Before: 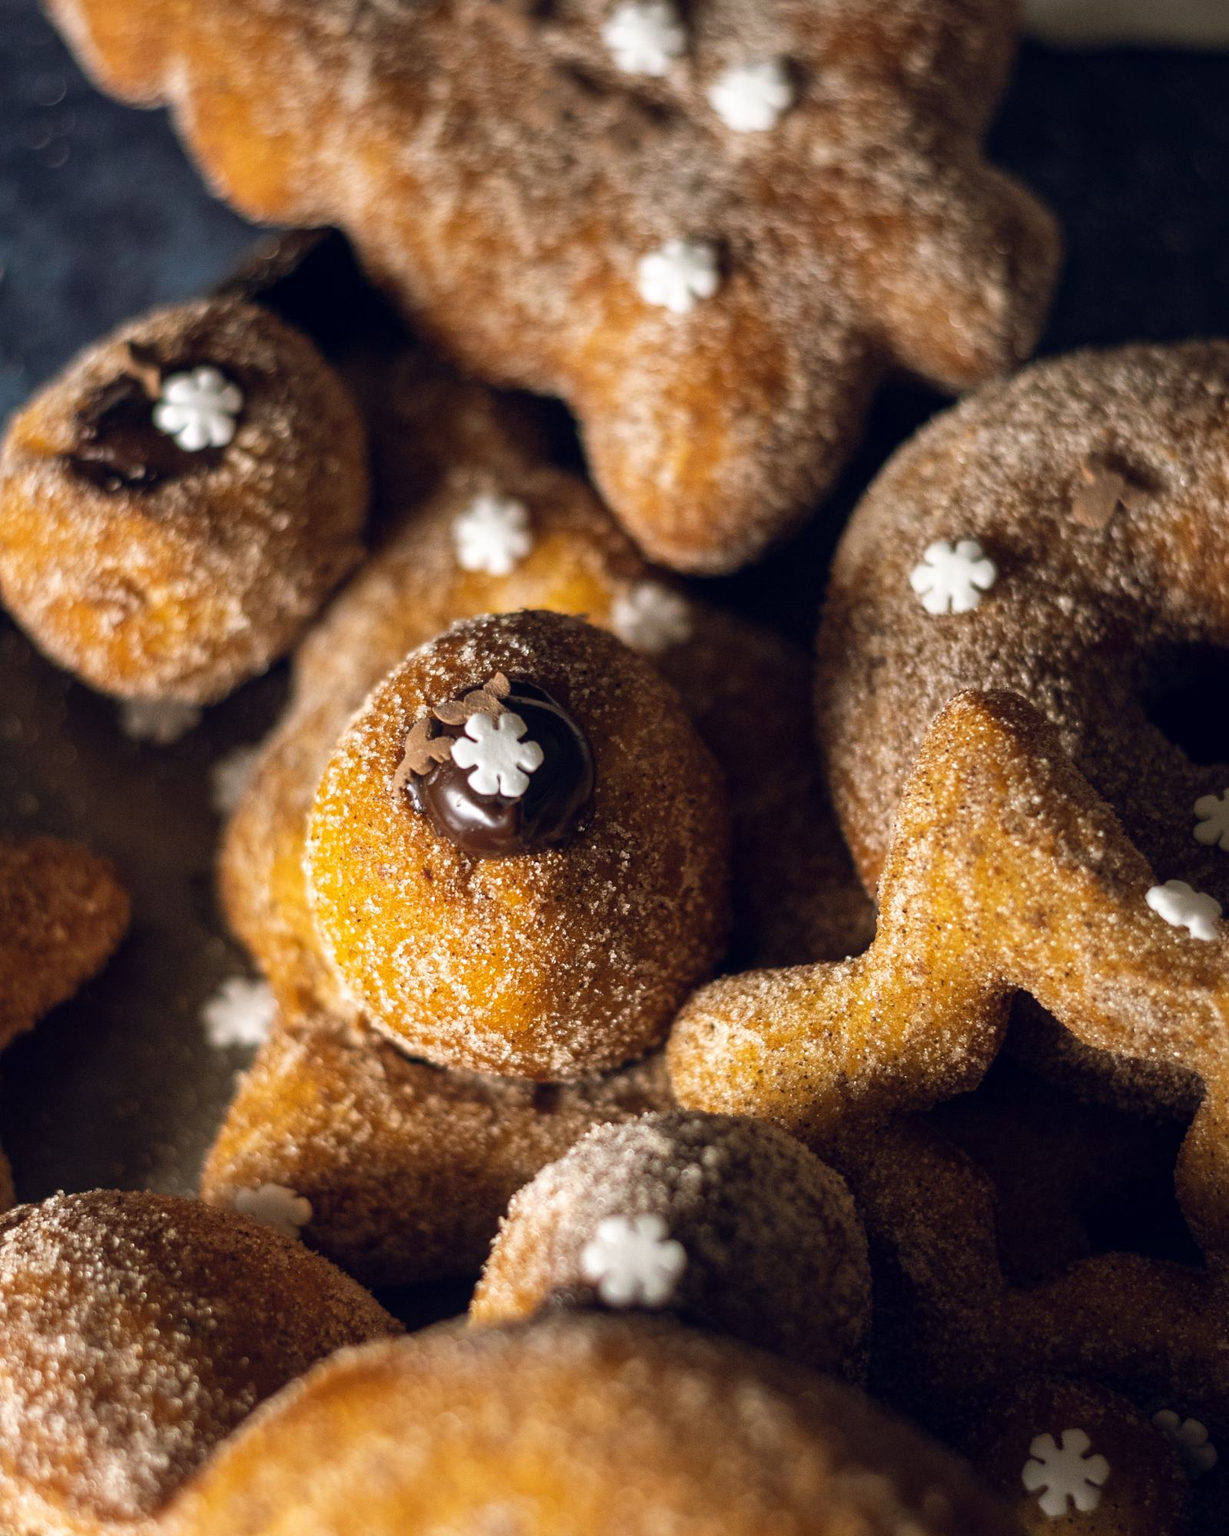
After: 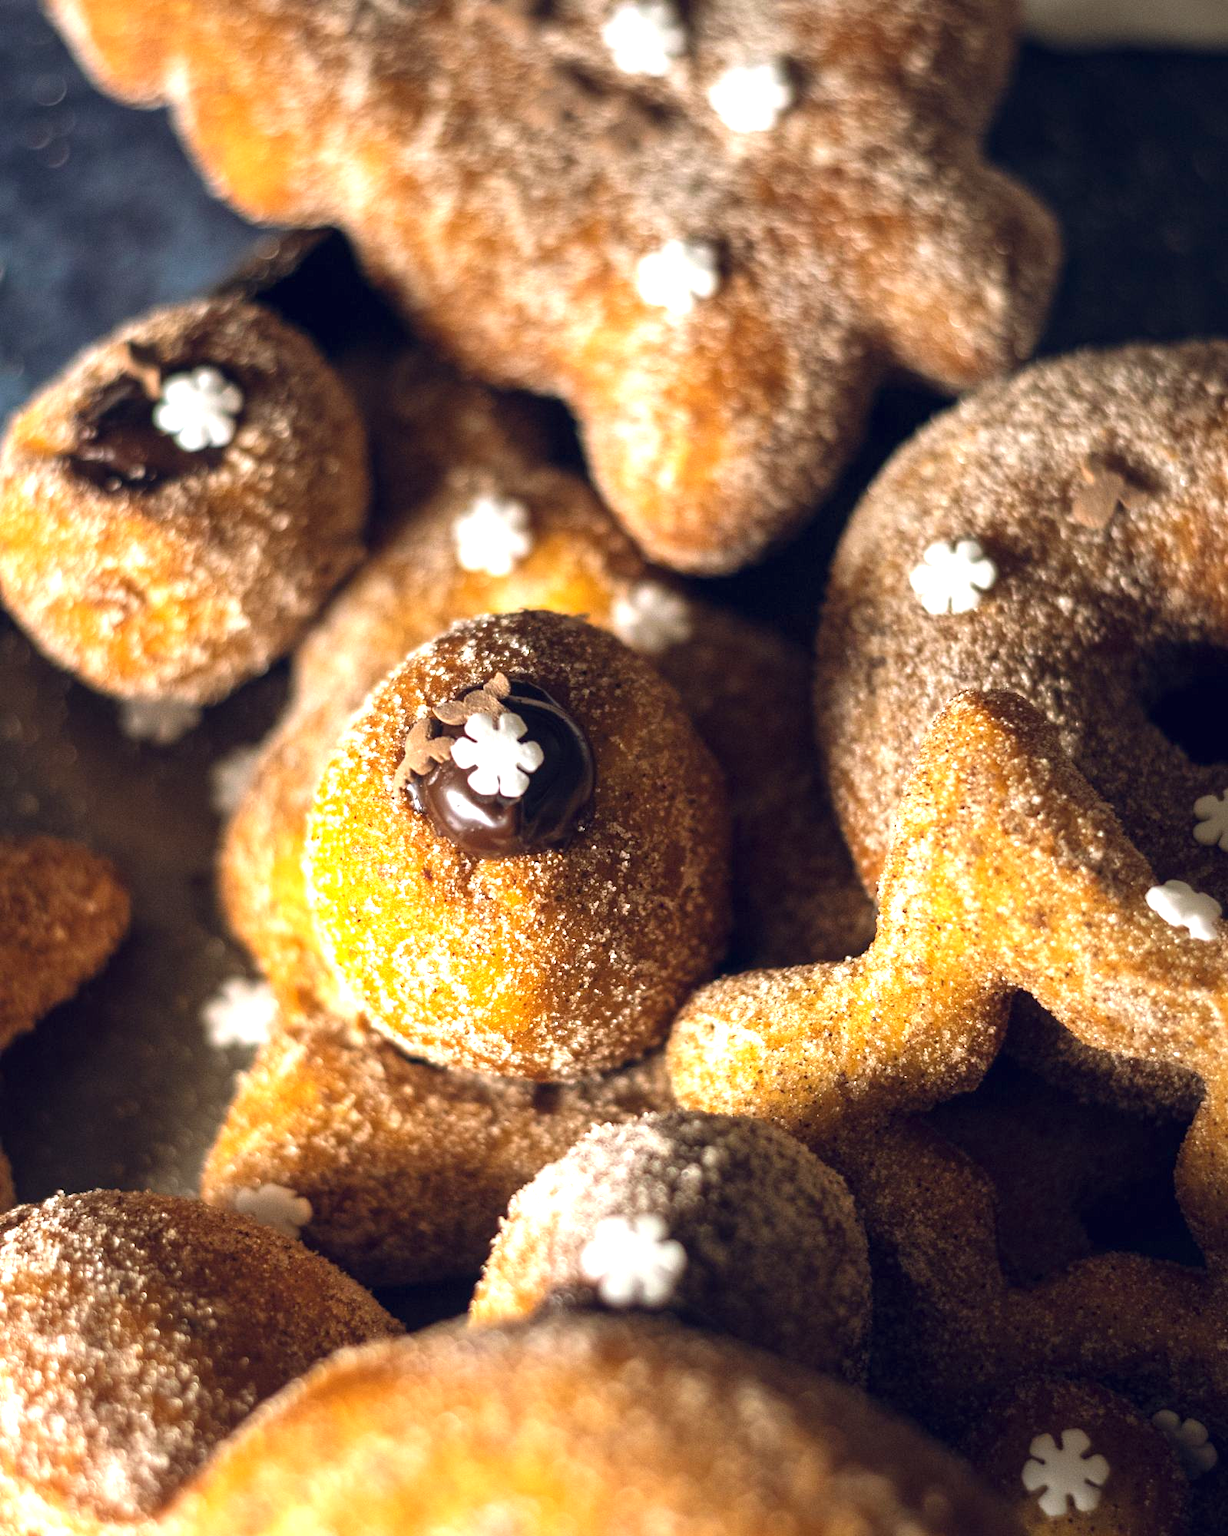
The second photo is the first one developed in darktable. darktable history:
exposure: black level correction 0, exposure 0.951 EV, compensate exposure bias true, compensate highlight preservation false
